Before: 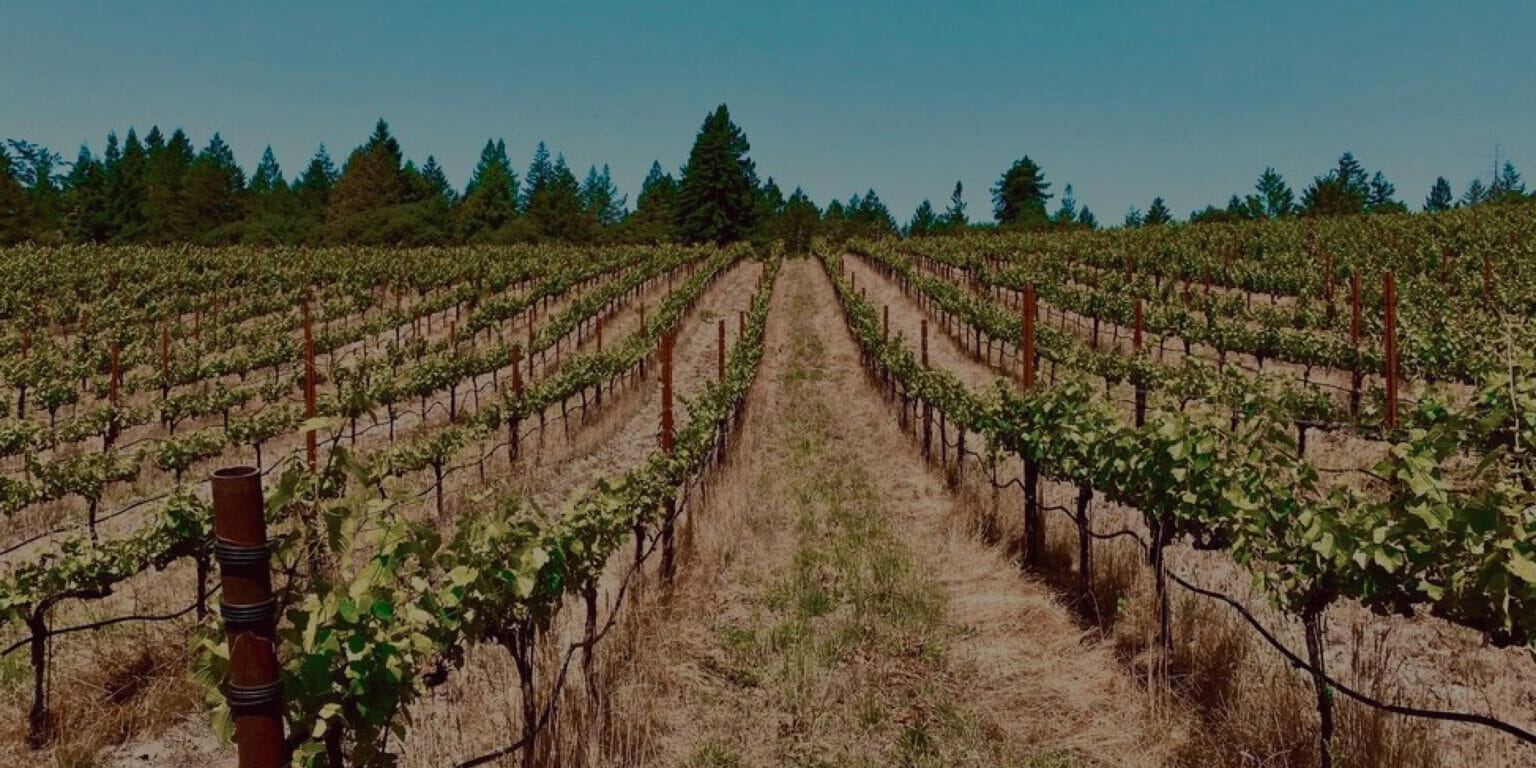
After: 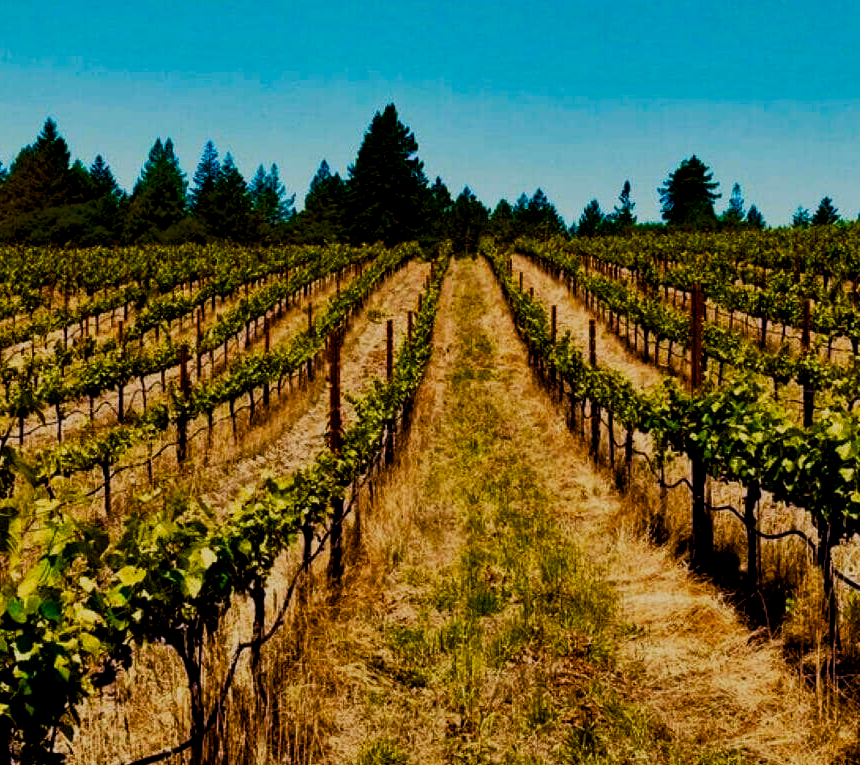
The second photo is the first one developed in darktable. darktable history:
shadows and highlights: shadows 20.91, highlights -82.73, soften with gaussian
tone curve: curves: ch0 [(0, 0) (0.003, 0.003) (0.011, 0.009) (0.025, 0.022) (0.044, 0.037) (0.069, 0.051) (0.1, 0.079) (0.136, 0.114) (0.177, 0.152) (0.224, 0.212) (0.277, 0.281) (0.335, 0.358) (0.399, 0.459) (0.468, 0.573) (0.543, 0.684) (0.623, 0.779) (0.709, 0.866) (0.801, 0.949) (0.898, 0.98) (1, 1)], preserve colors none
color balance rgb: shadows lift › luminance -9.41%, highlights gain › luminance 17.6%, global offset › luminance -1.45%, perceptual saturation grading › highlights -17.77%, perceptual saturation grading › mid-tones 33.1%, perceptual saturation grading › shadows 50.52%, global vibrance 24.22%
color contrast: green-magenta contrast 0.8, blue-yellow contrast 1.1, unbound 0
white balance: emerald 1
crop: left 21.674%, right 22.086%
